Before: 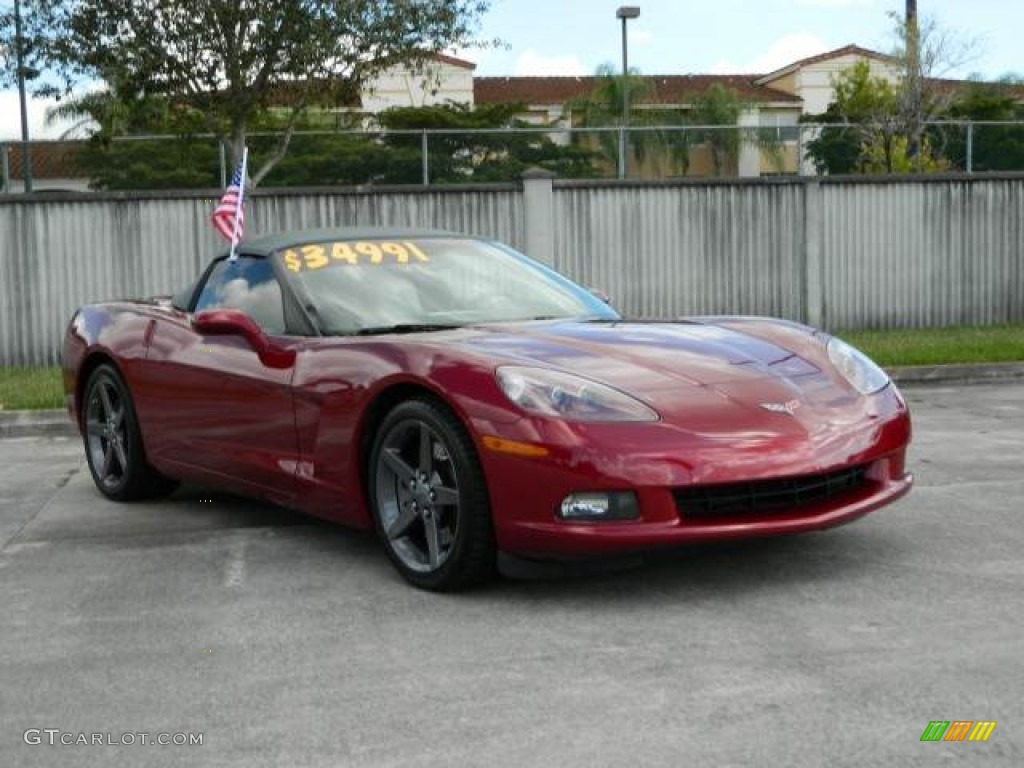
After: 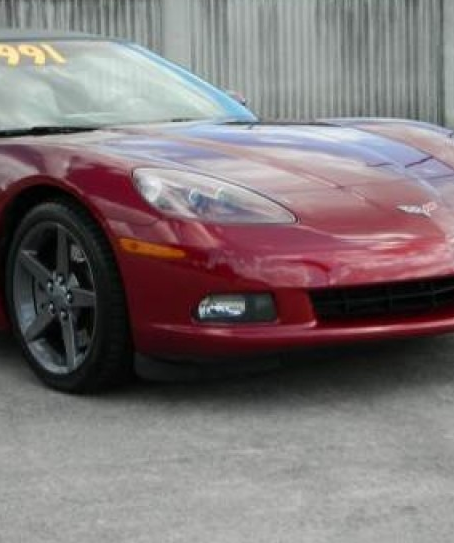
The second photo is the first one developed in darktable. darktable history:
crop: left 35.494%, top 25.819%, right 20.141%, bottom 3.394%
tone equalizer: on, module defaults
